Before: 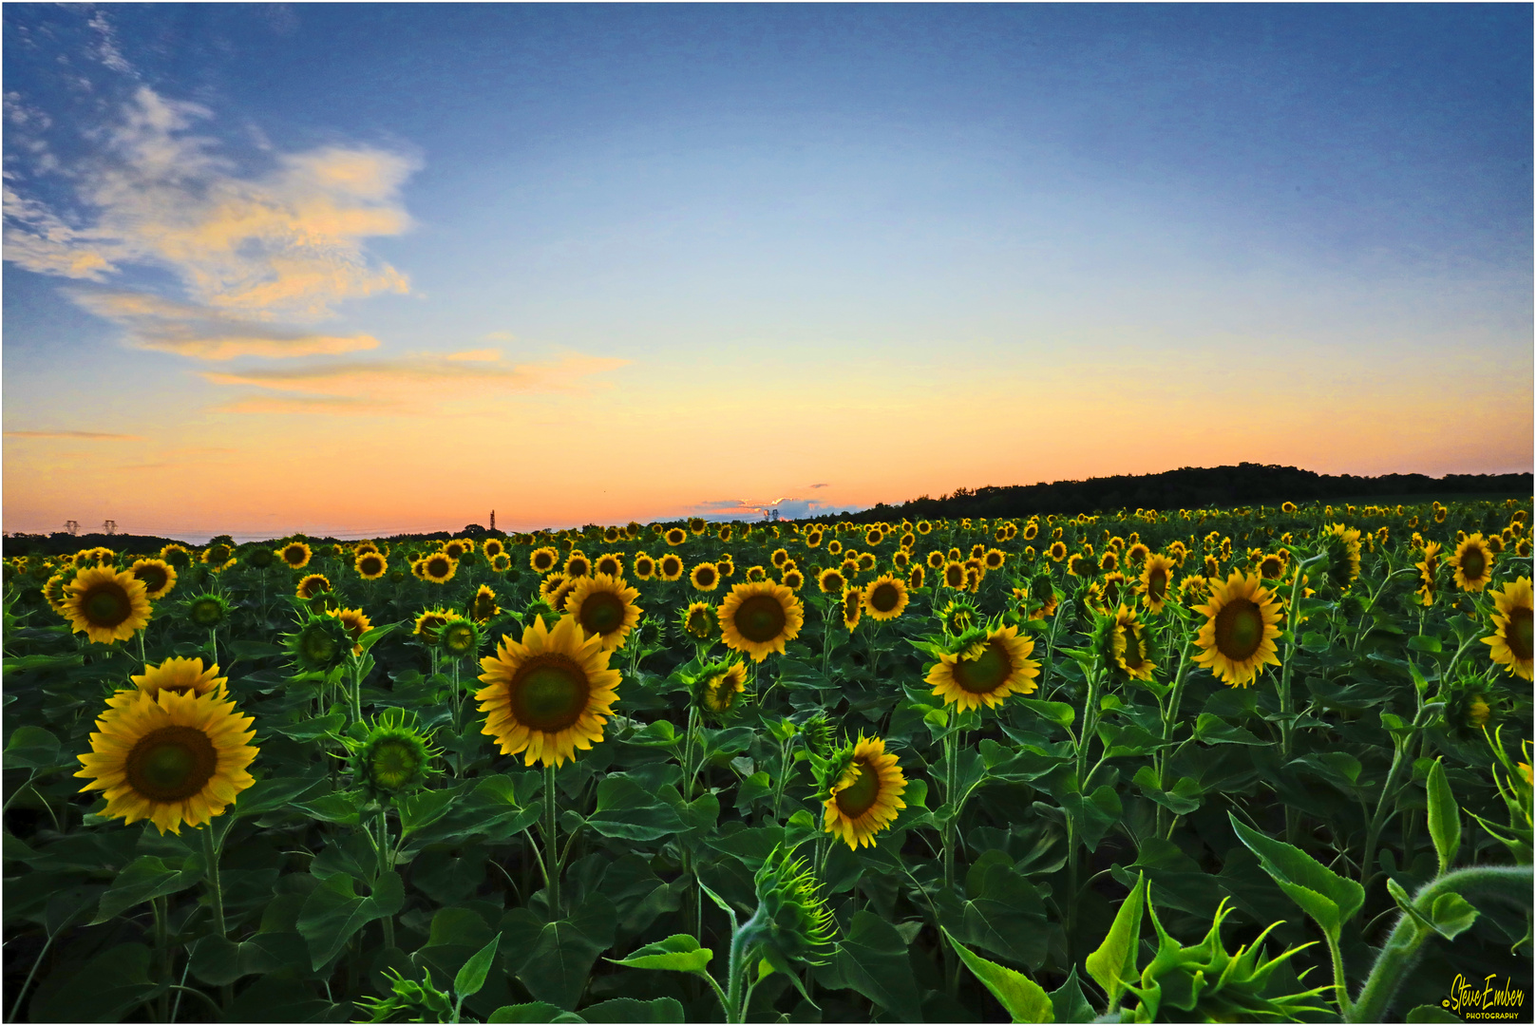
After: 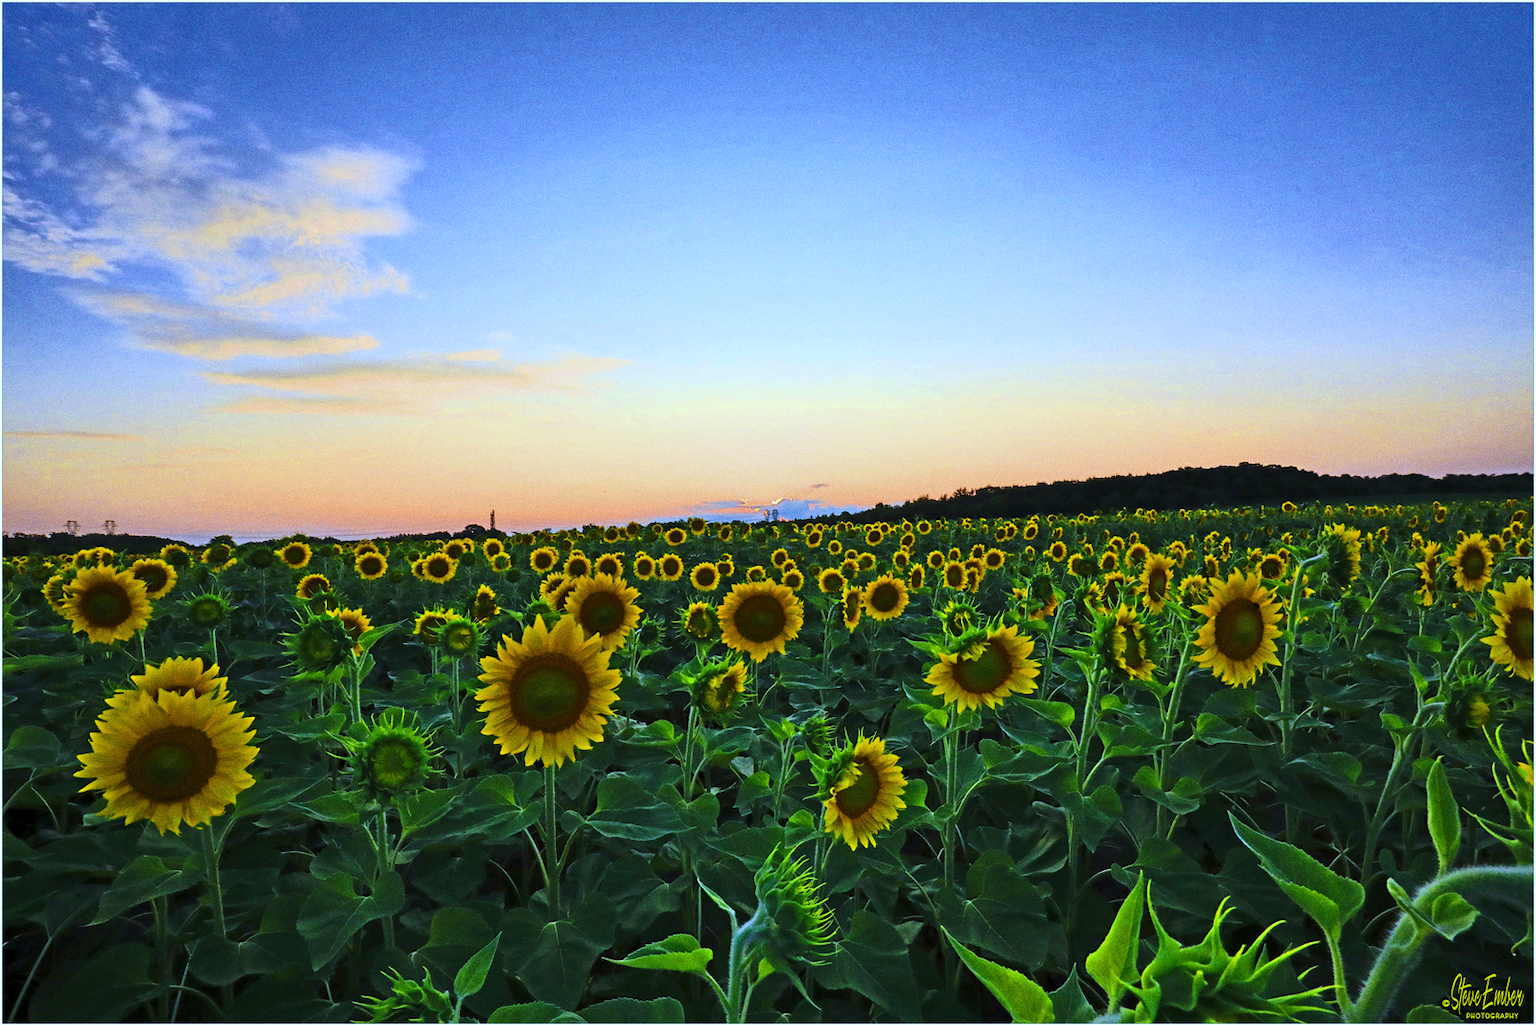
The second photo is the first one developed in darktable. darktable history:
white balance: red 0.871, blue 1.249
exposure: exposure 0.197 EV, compensate highlight preservation false
grain: coarseness 0.09 ISO
